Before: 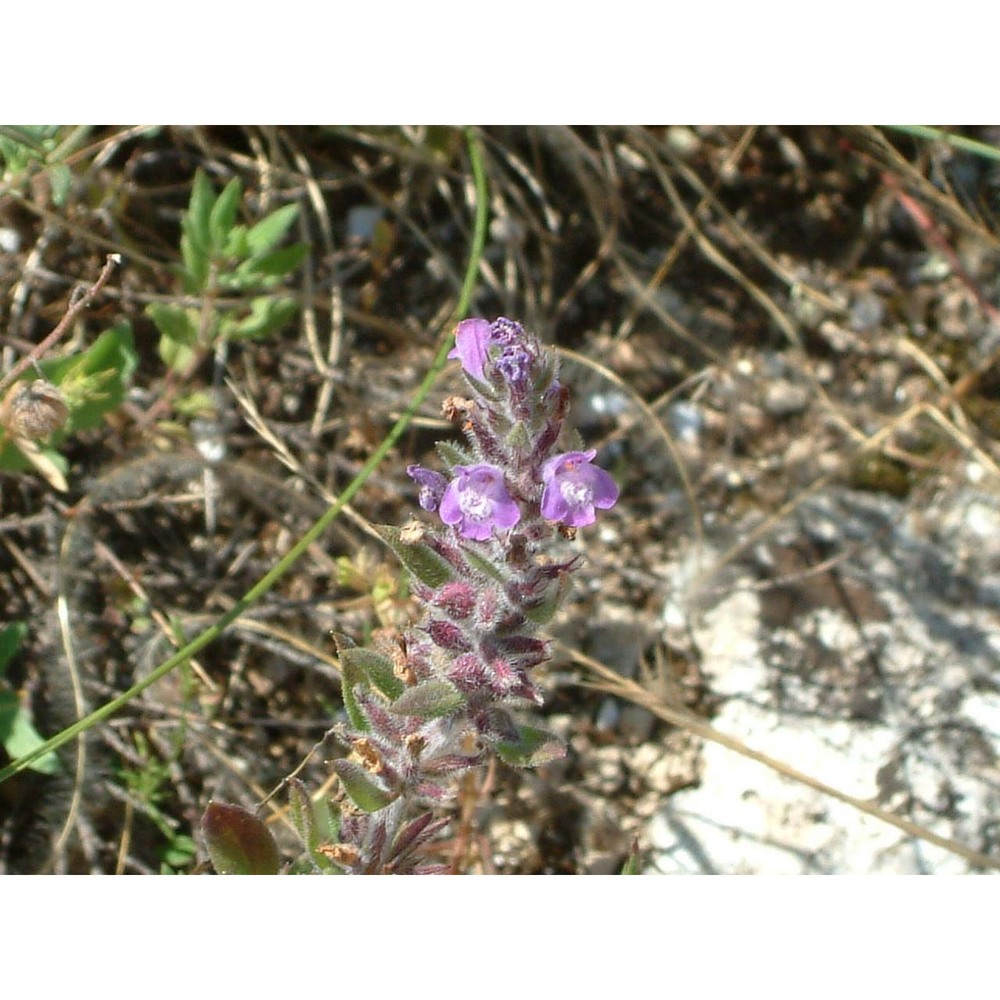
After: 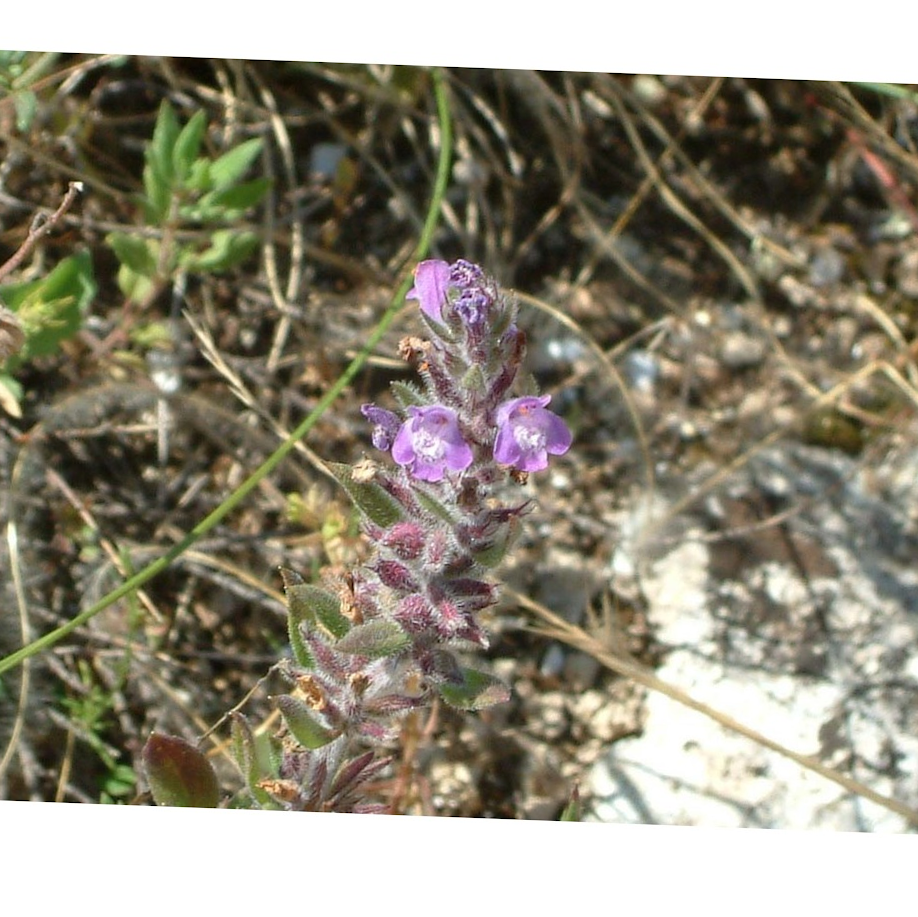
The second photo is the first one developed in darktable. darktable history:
crop and rotate: angle -2.12°, left 3.145%, top 4.259%, right 1.635%, bottom 0.7%
